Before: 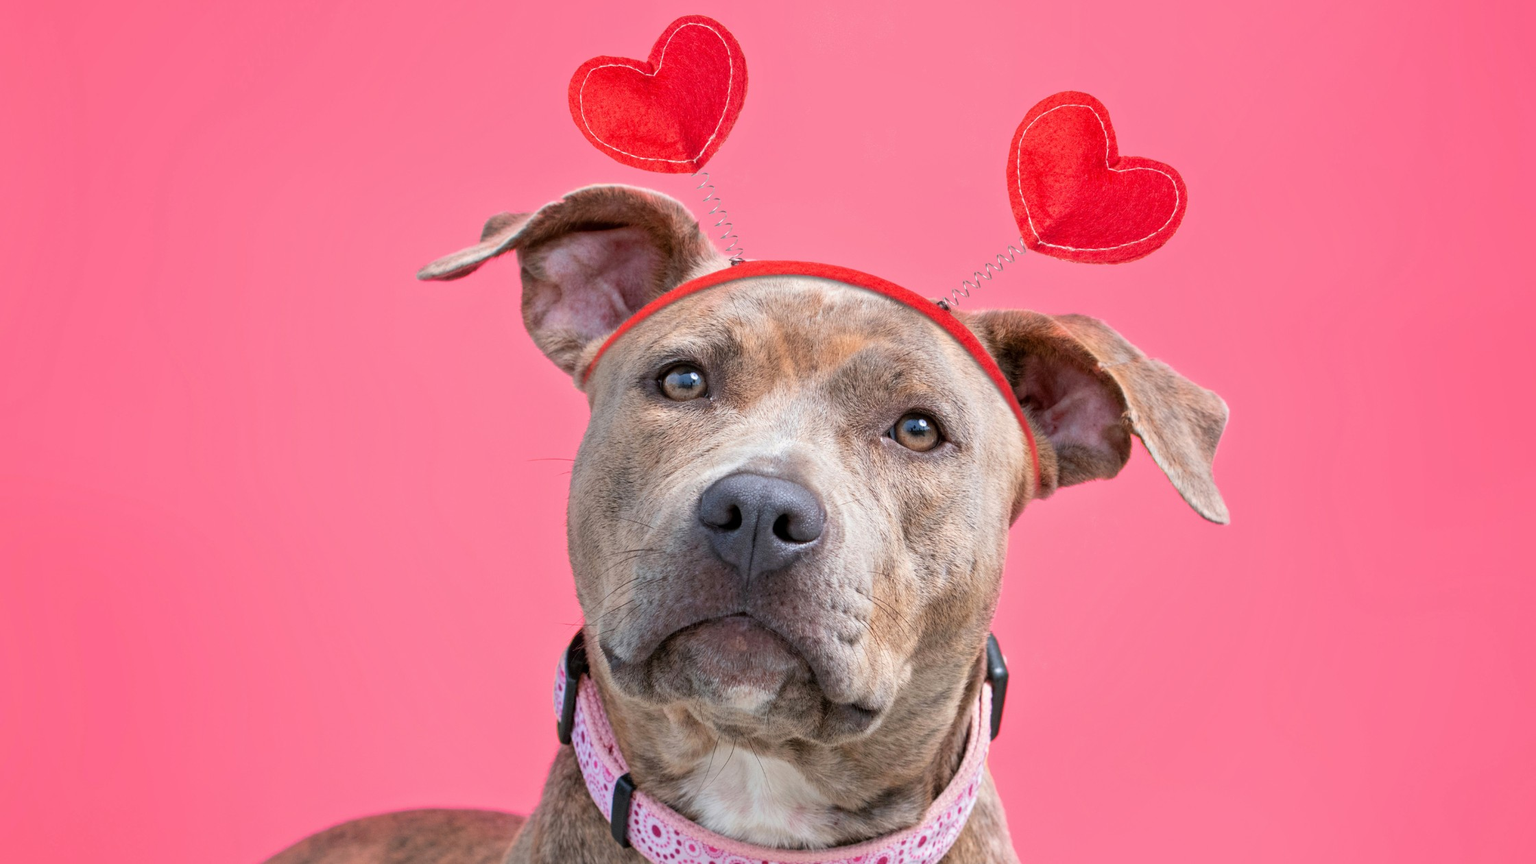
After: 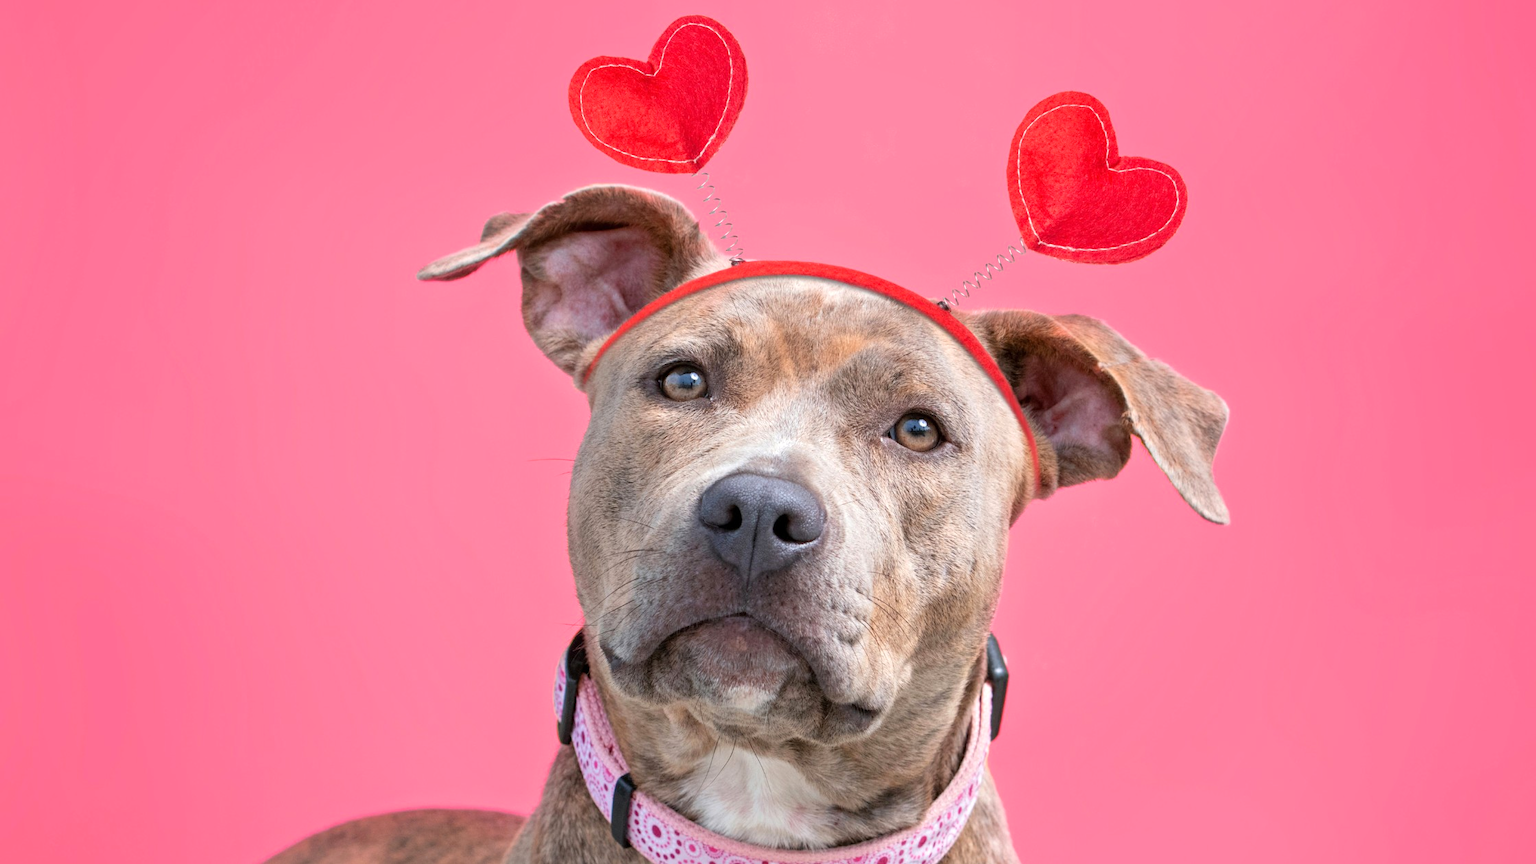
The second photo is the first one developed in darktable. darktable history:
exposure: exposure 0.173 EV, compensate highlight preservation false
